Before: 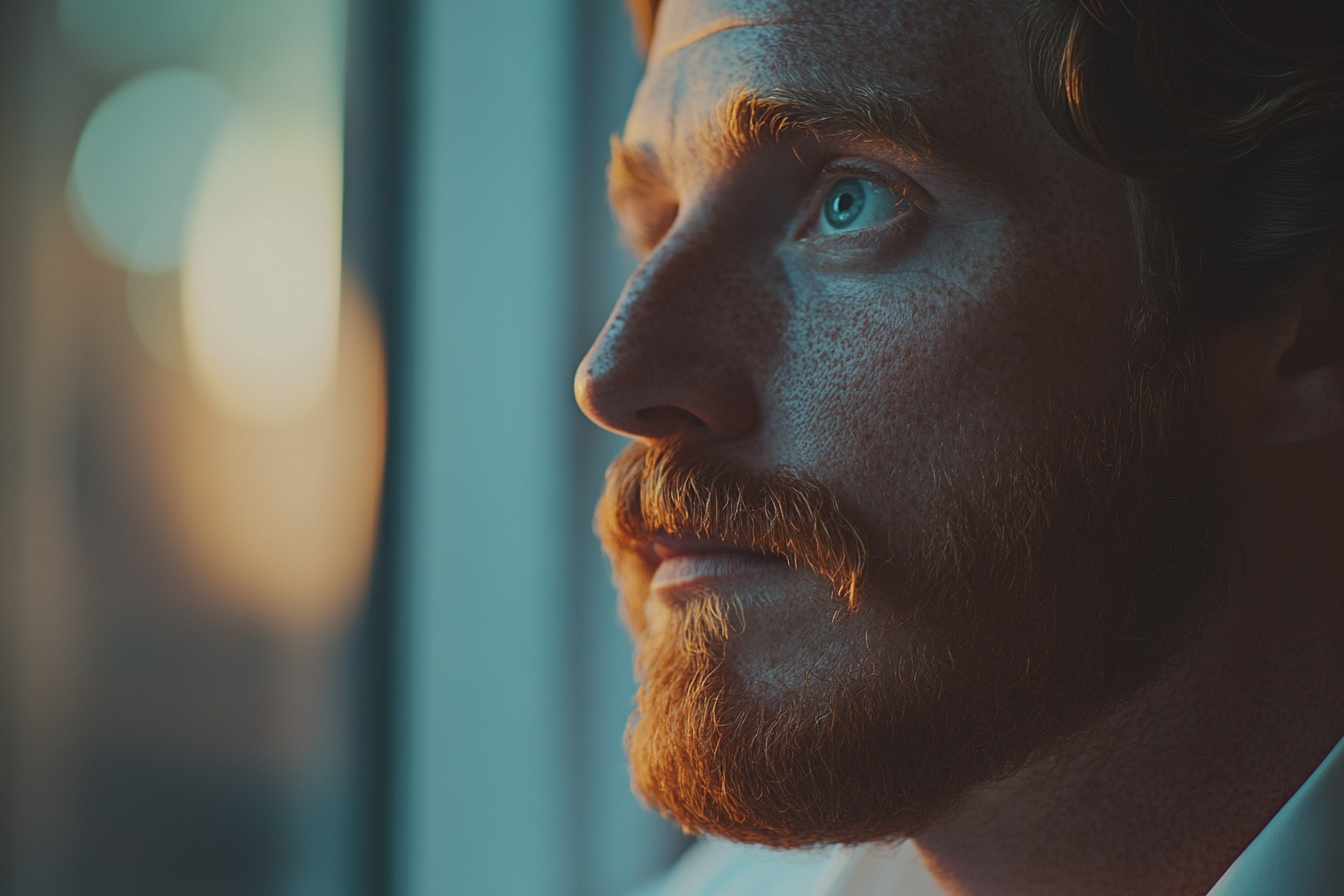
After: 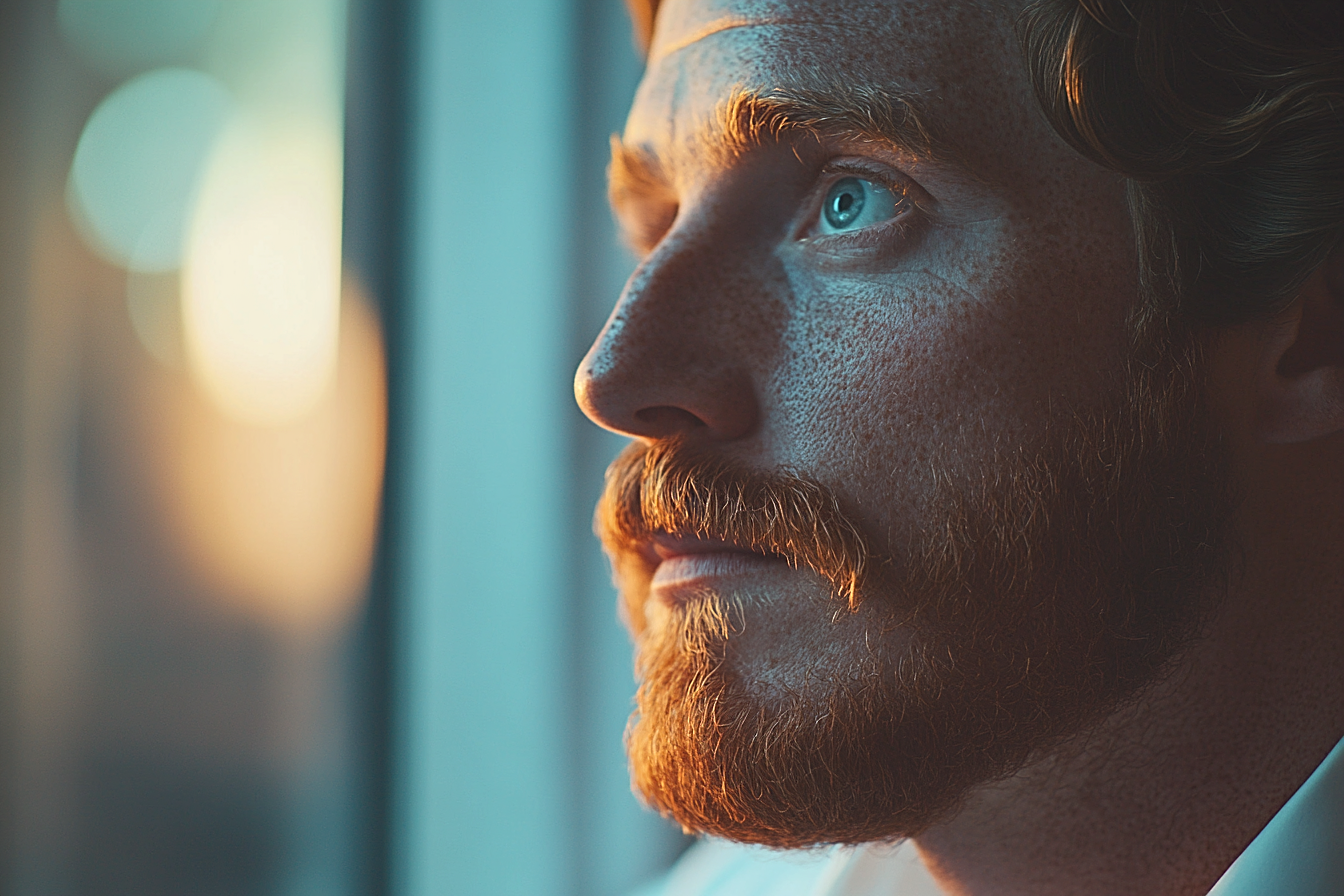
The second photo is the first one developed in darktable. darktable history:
sharpen: on, module defaults
tone equalizer: -7 EV 0.13 EV, smoothing diameter 25%, edges refinement/feathering 10, preserve details guided filter
exposure: black level correction 0.001, exposure 0.675 EV, compensate highlight preservation false
